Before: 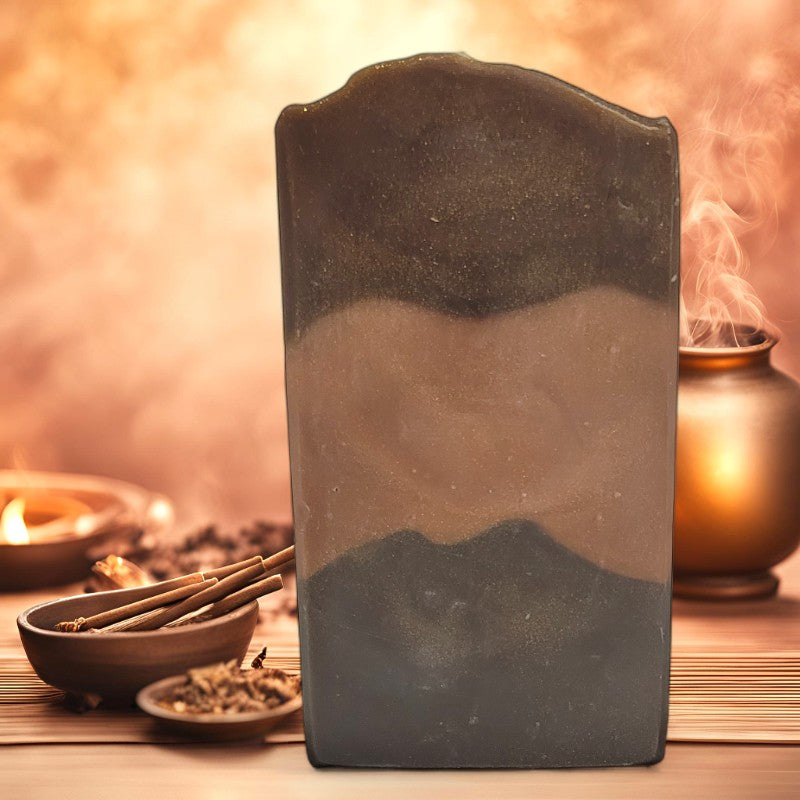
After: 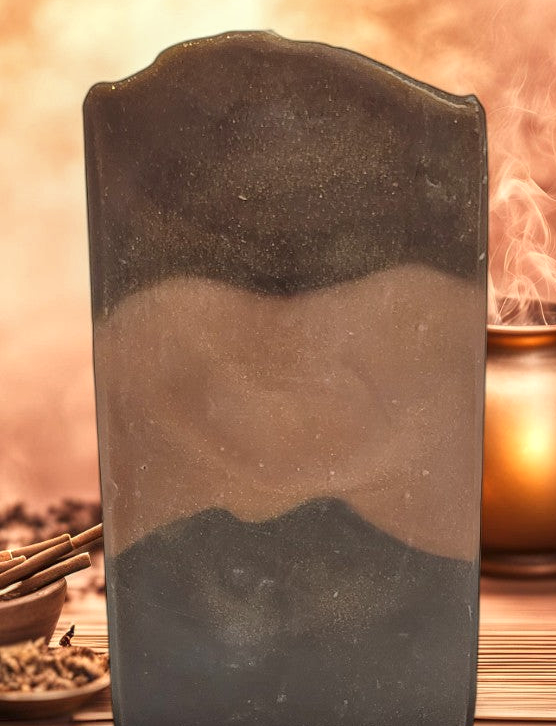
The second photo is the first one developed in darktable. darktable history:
crop and rotate: left 24.034%, top 2.838%, right 6.406%, bottom 6.299%
local contrast: on, module defaults
